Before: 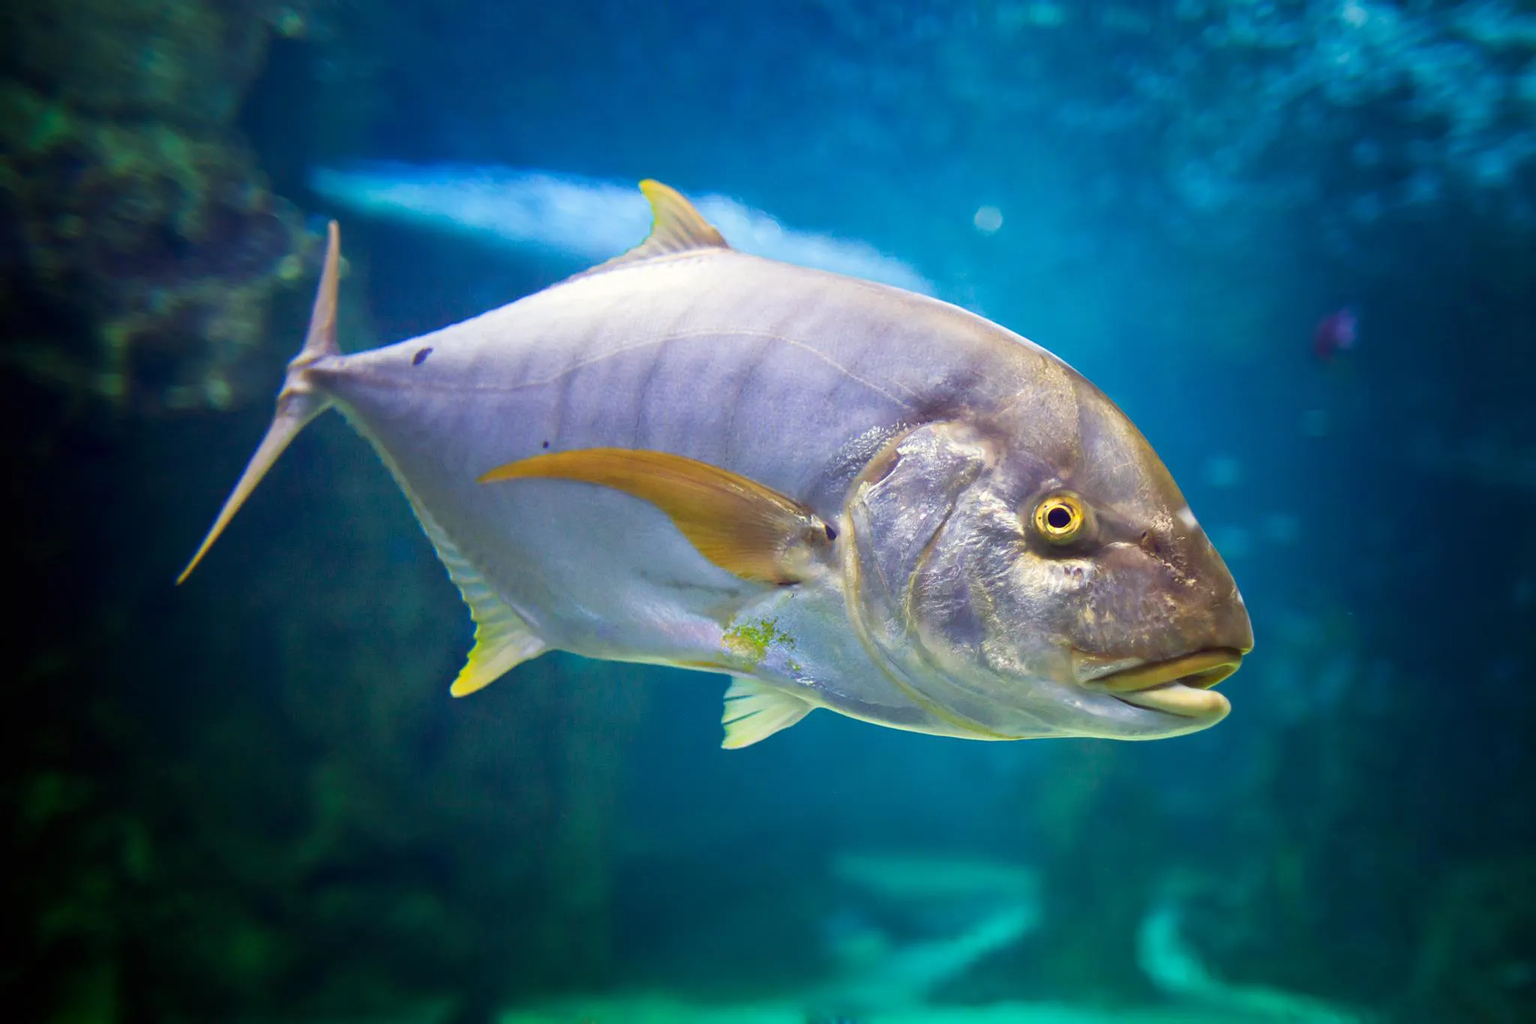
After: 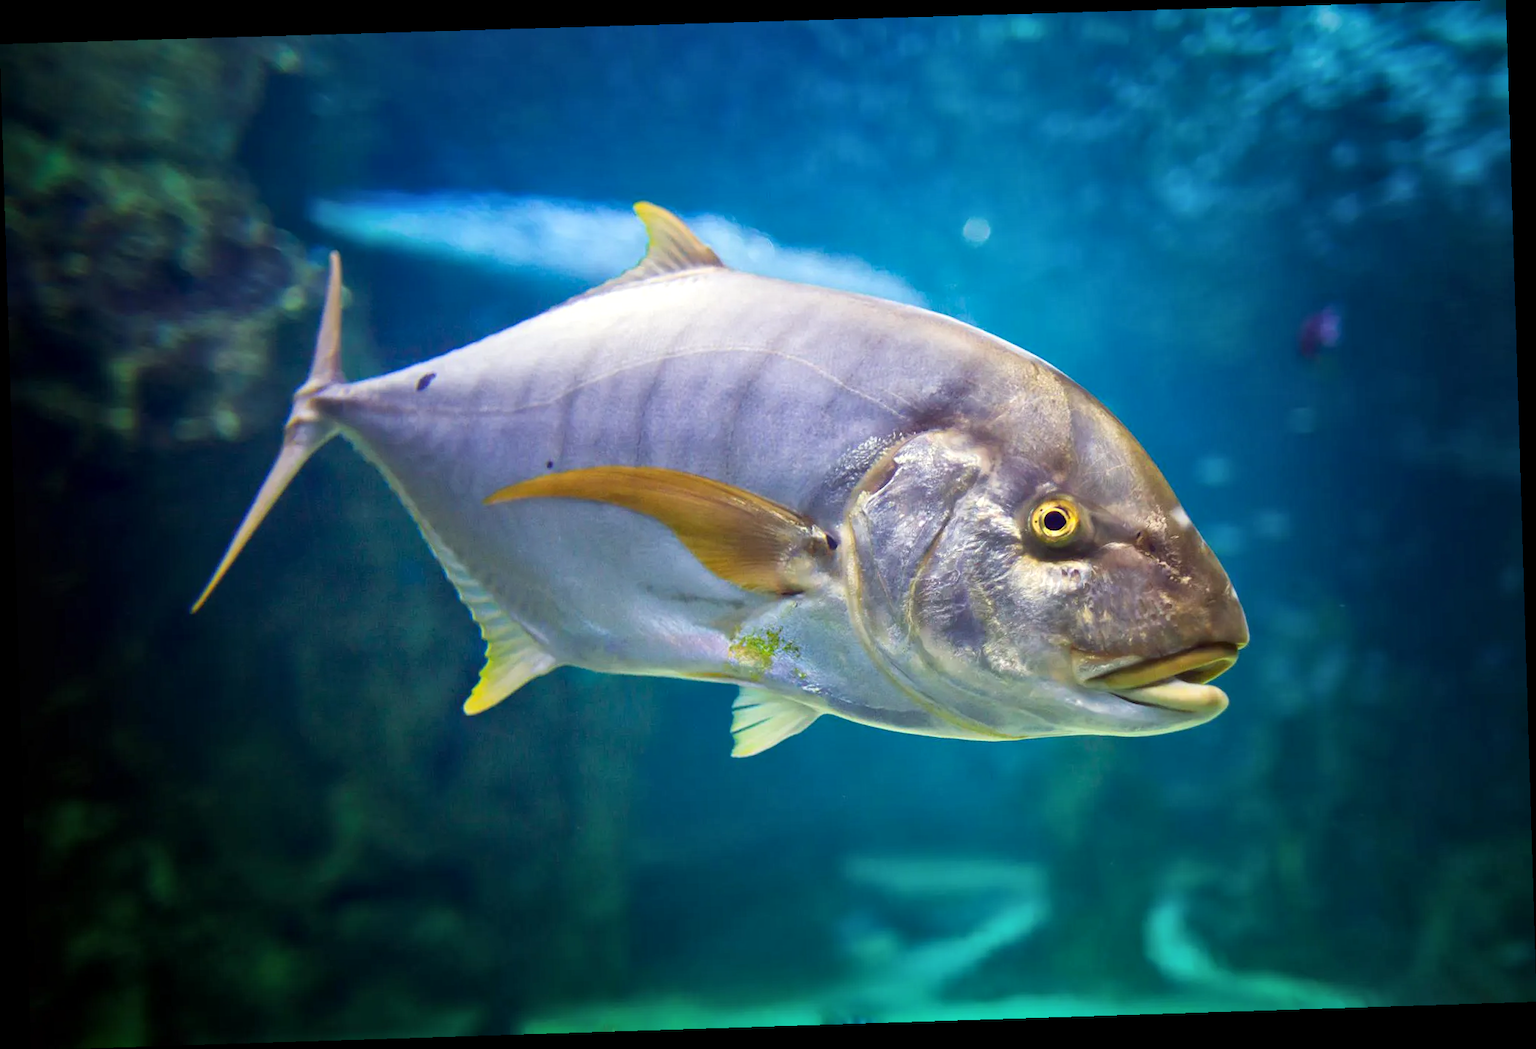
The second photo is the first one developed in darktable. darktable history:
rotate and perspective: rotation -1.77°, lens shift (horizontal) 0.004, automatic cropping off
local contrast: mode bilateral grid, contrast 20, coarseness 50, detail 130%, midtone range 0.2
